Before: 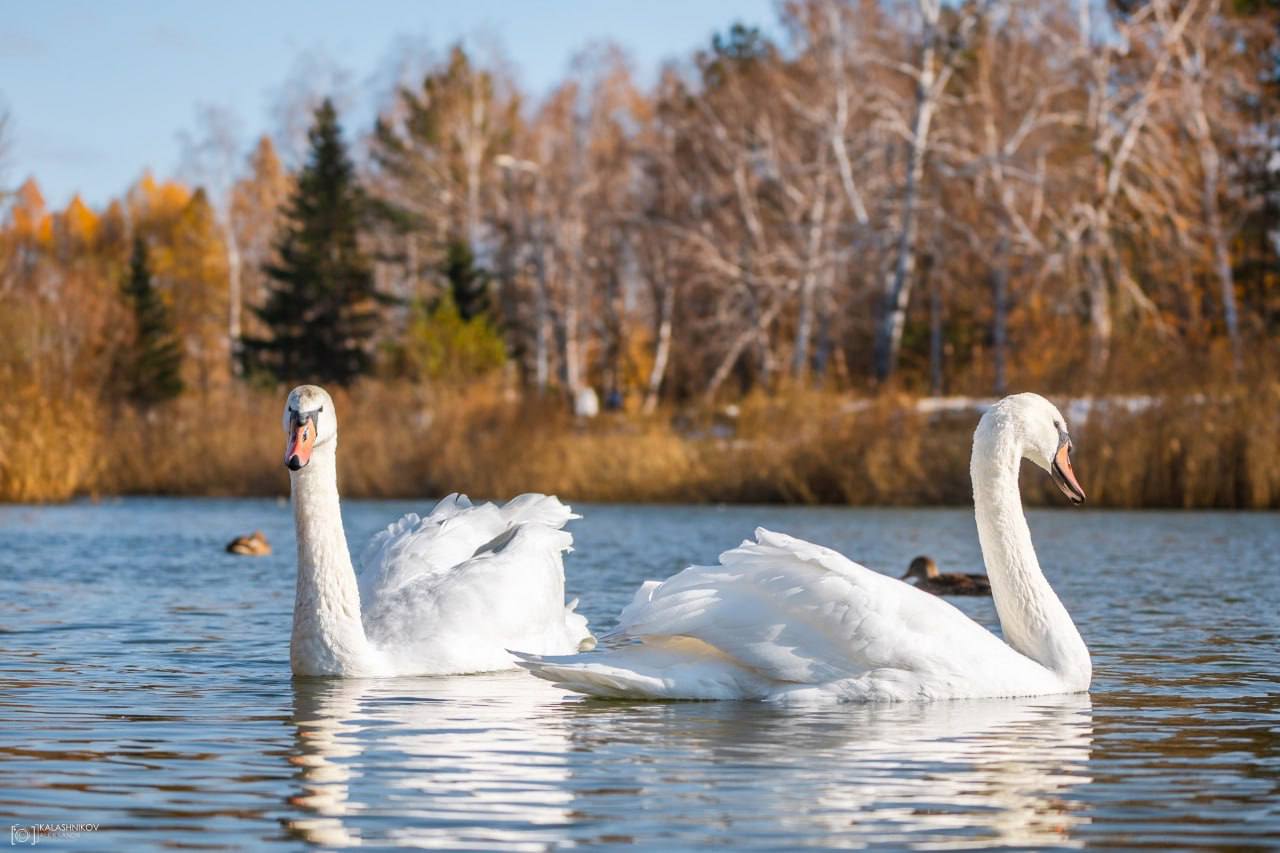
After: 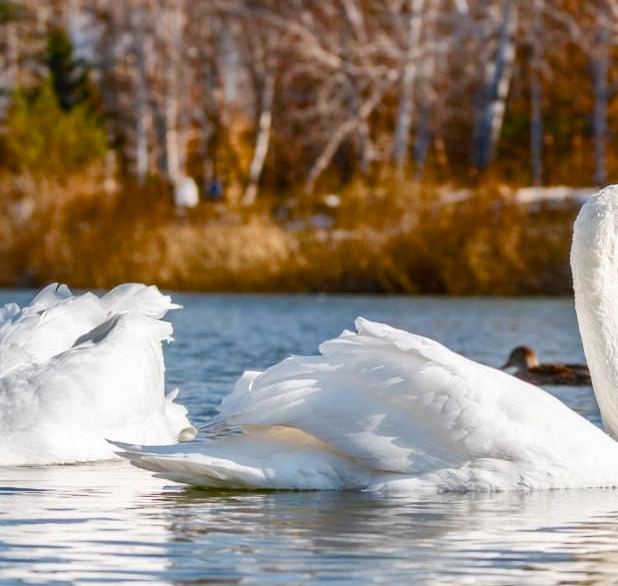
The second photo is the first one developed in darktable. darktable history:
crop: left 31.326%, top 24.727%, right 20.324%, bottom 6.509%
color balance rgb: perceptual saturation grading › global saturation 25.077%, perceptual saturation grading › highlights -50.116%, perceptual saturation grading › shadows 30.089%, saturation formula JzAzBz (2021)
